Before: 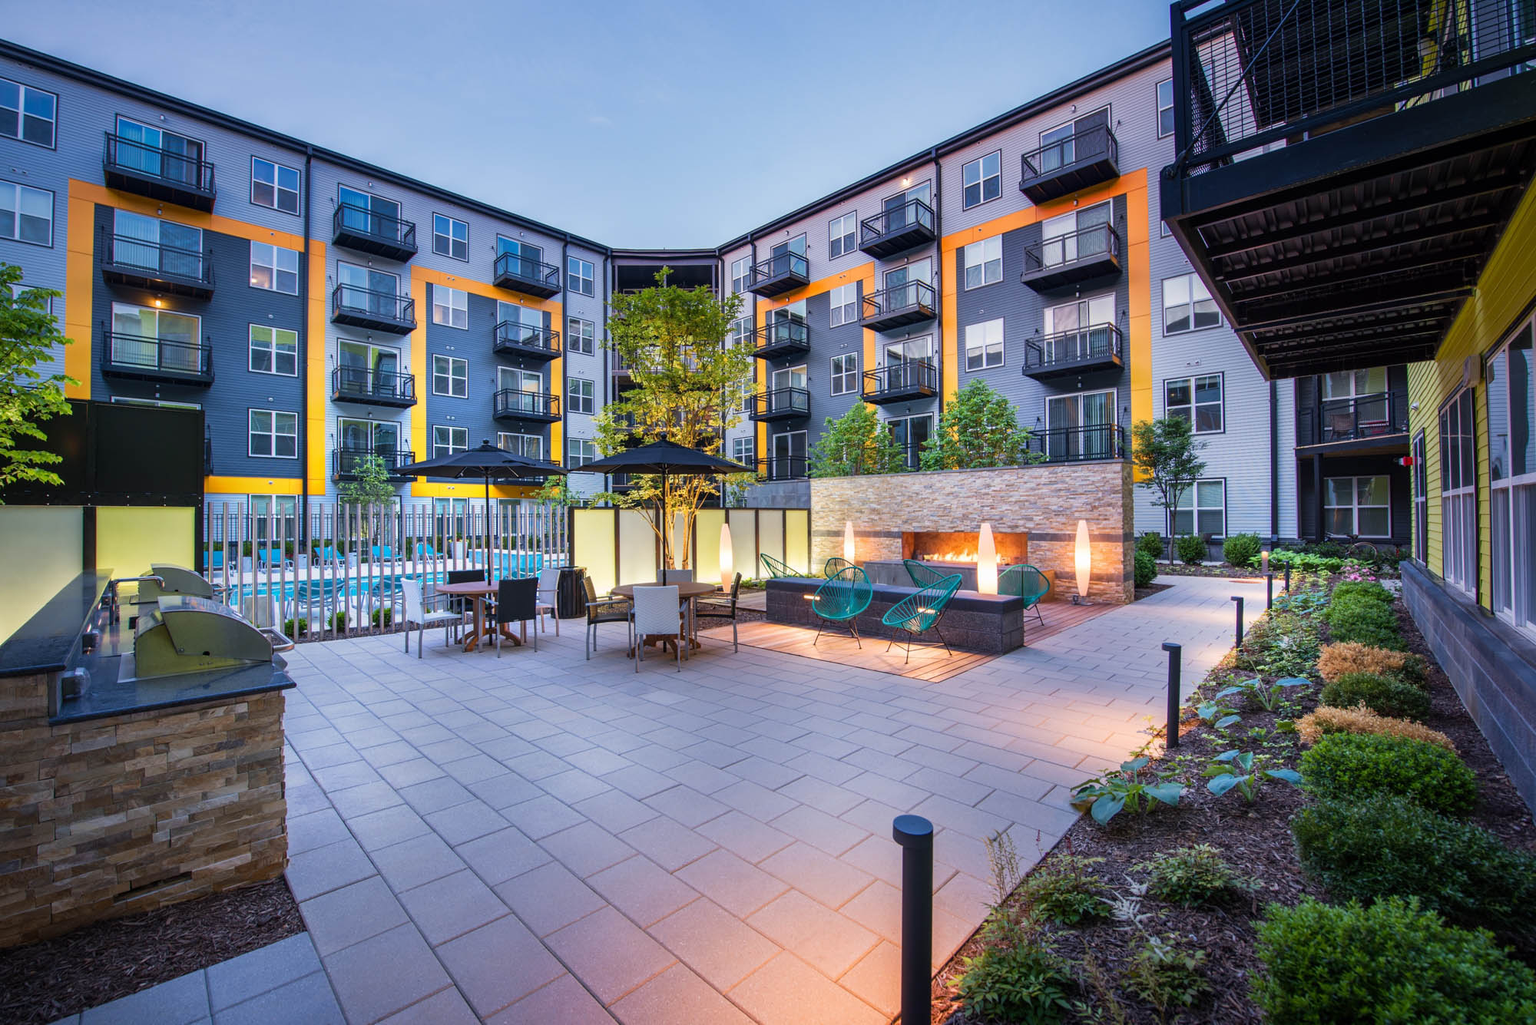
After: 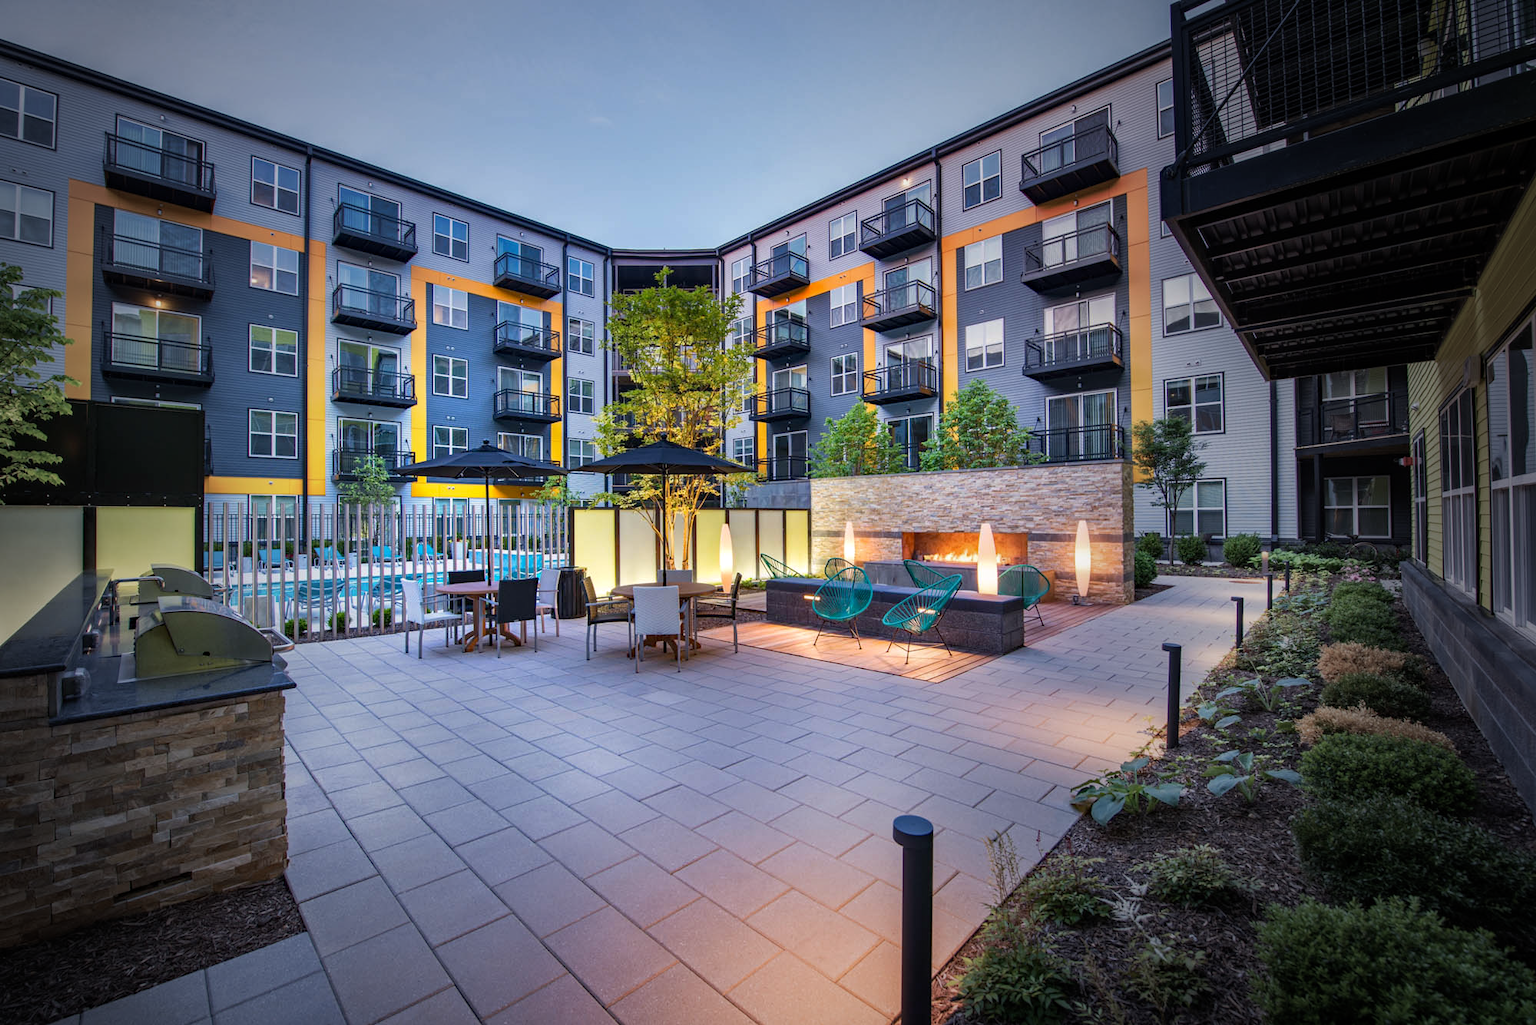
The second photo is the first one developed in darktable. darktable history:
vignetting: fall-off start 33.76%, fall-off radius 64.94%, brightness -0.575, center (-0.12, -0.002), width/height ratio 0.959
haze removal: compatibility mode true, adaptive false
